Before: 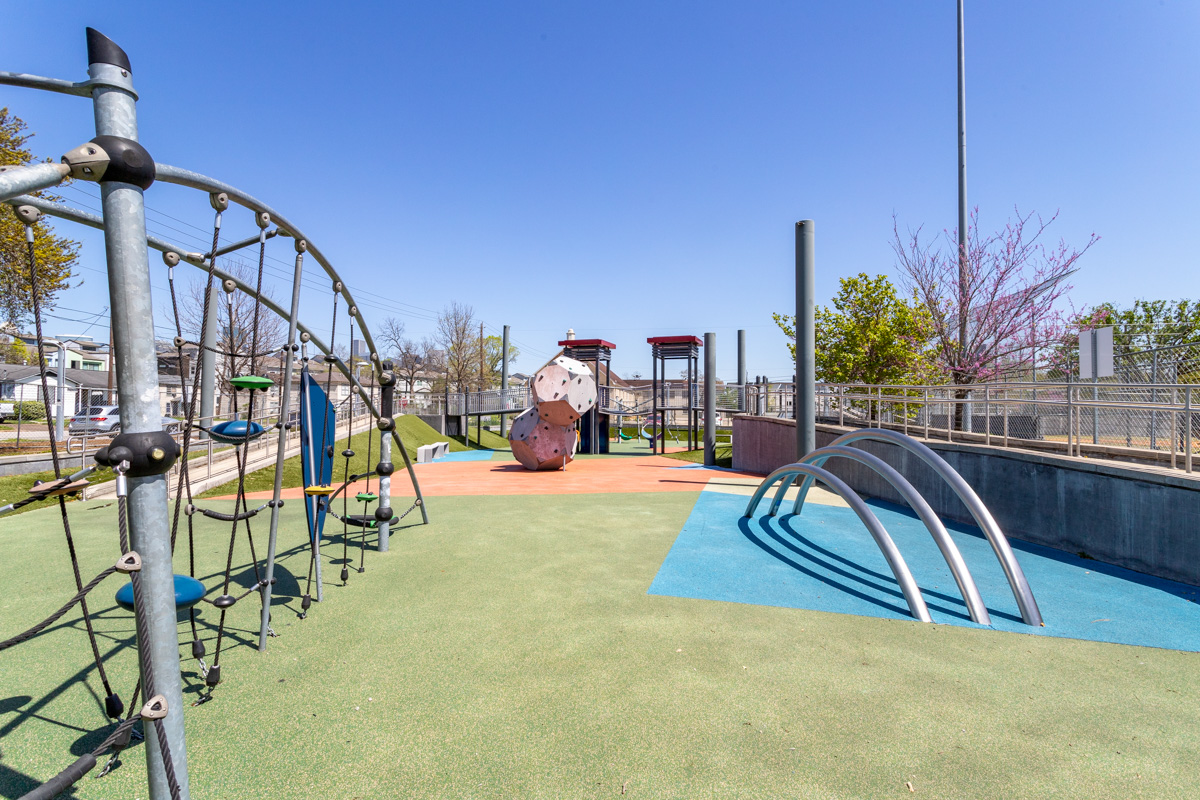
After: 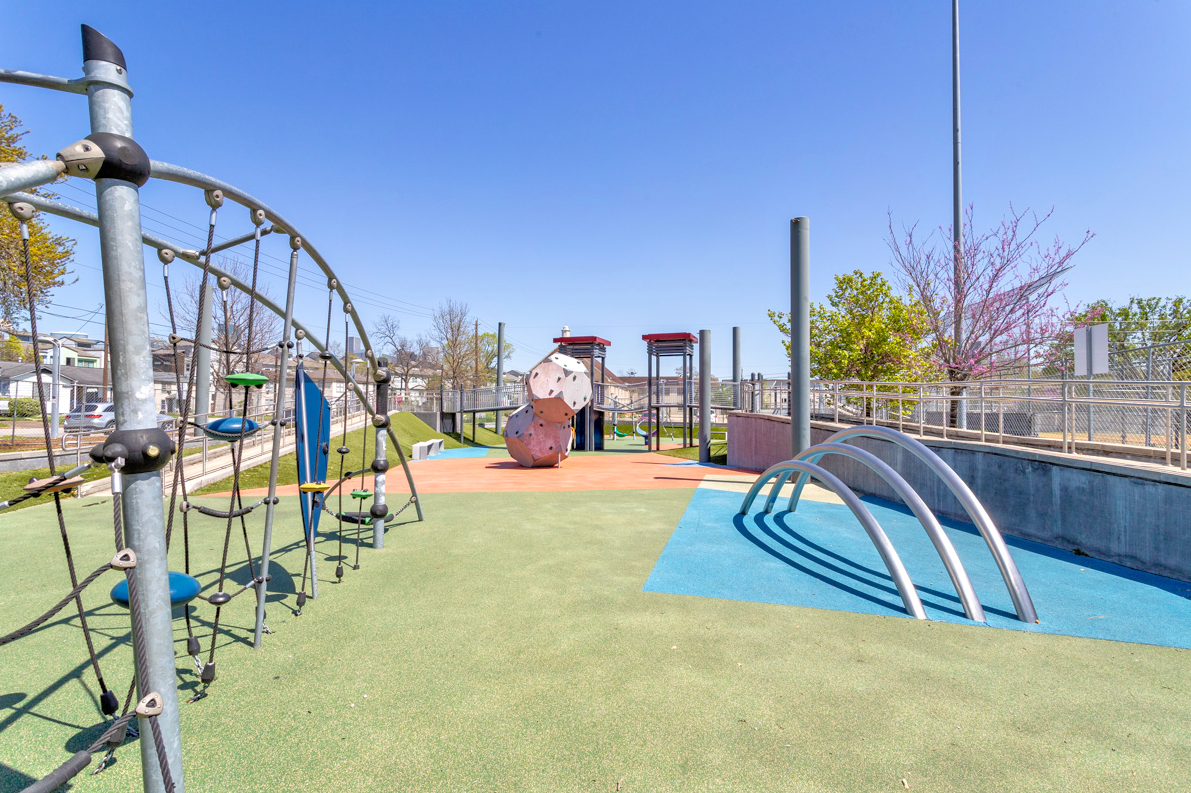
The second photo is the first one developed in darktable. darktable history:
crop: left 0.434%, top 0.485%, right 0.244%, bottom 0.386%
tone equalizer: -7 EV 0.15 EV, -6 EV 0.6 EV, -5 EV 1.15 EV, -4 EV 1.33 EV, -3 EV 1.15 EV, -2 EV 0.6 EV, -1 EV 0.15 EV, mask exposure compensation -0.5 EV
